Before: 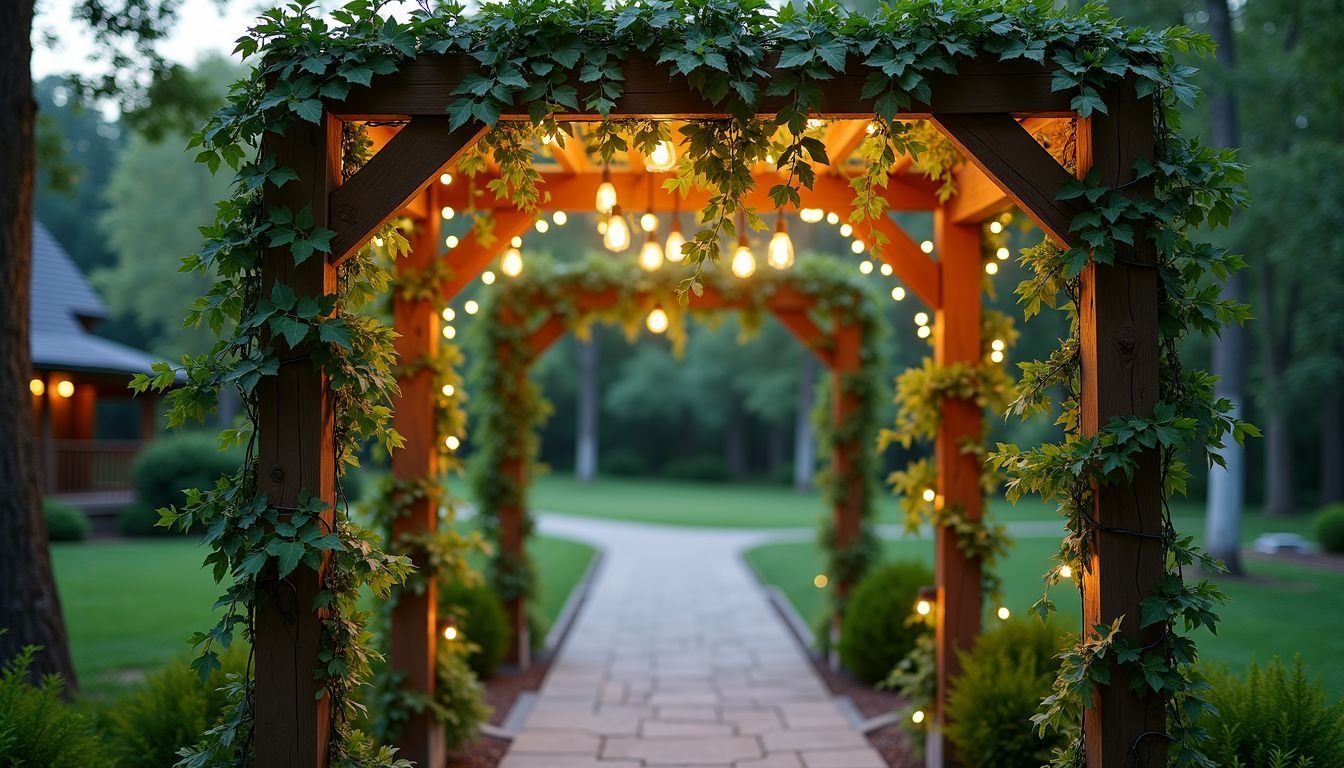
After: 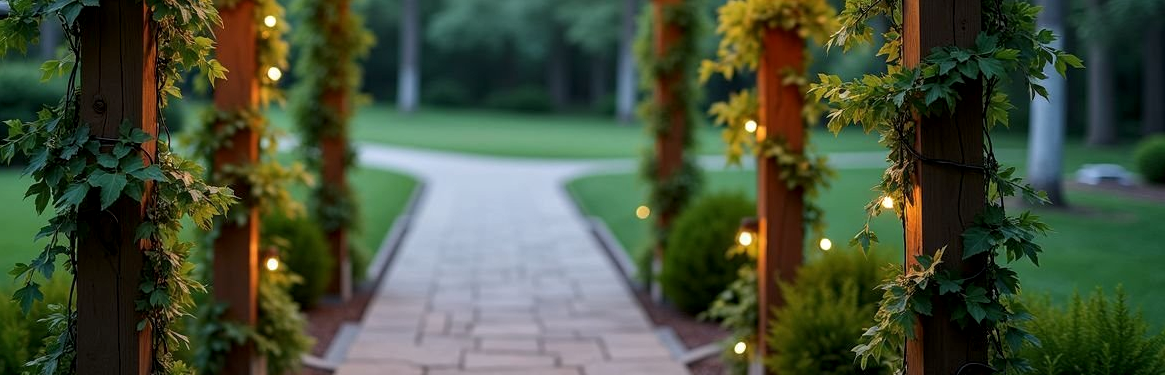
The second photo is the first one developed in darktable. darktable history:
crop and rotate: left 13.306%, top 48.129%, bottom 2.928%
local contrast: on, module defaults
